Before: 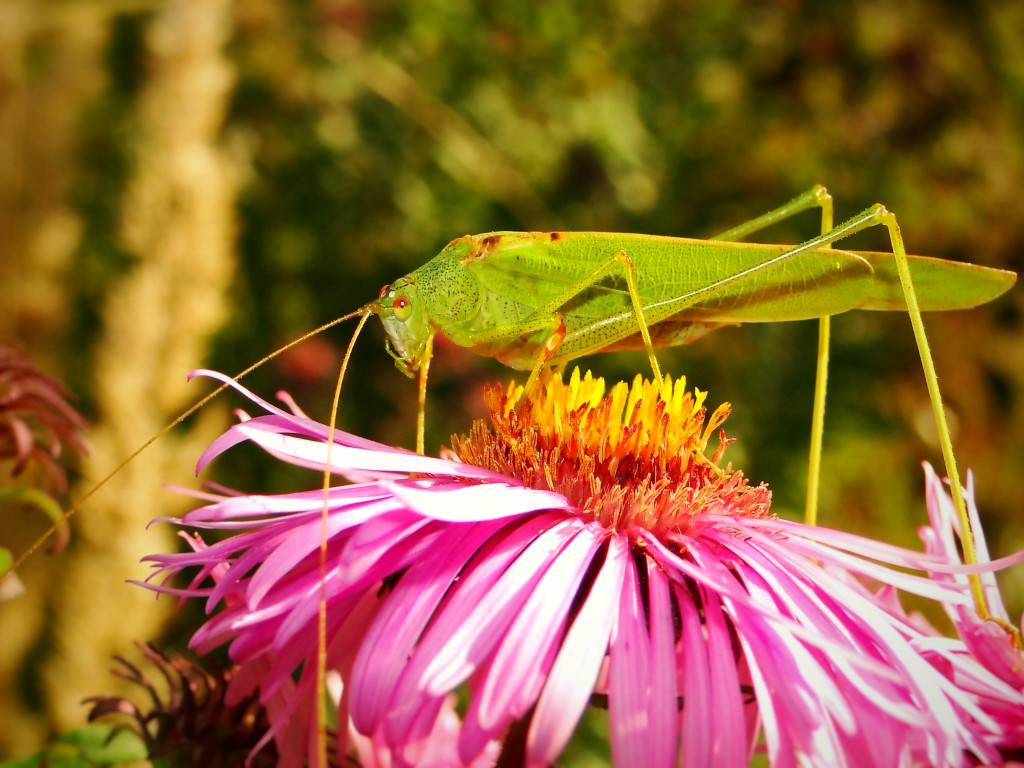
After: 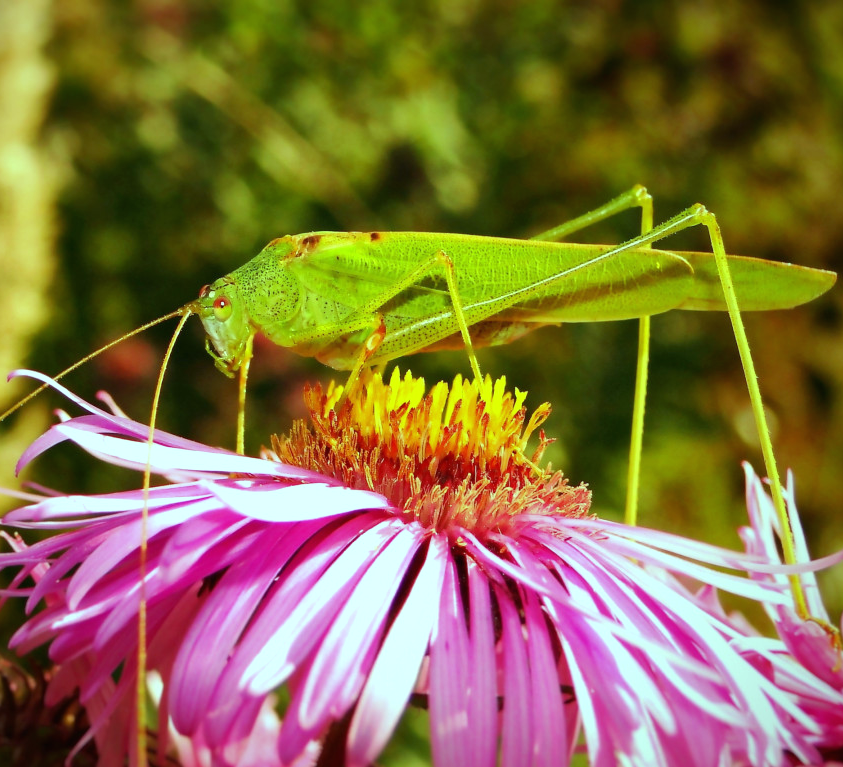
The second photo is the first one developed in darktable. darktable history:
color balance: mode lift, gamma, gain (sRGB), lift [0.997, 0.979, 1.021, 1.011], gamma [1, 1.084, 0.916, 0.998], gain [1, 0.87, 1.13, 1.101], contrast 4.55%, contrast fulcrum 38.24%, output saturation 104.09%
crop: left 17.582%, bottom 0.031%
